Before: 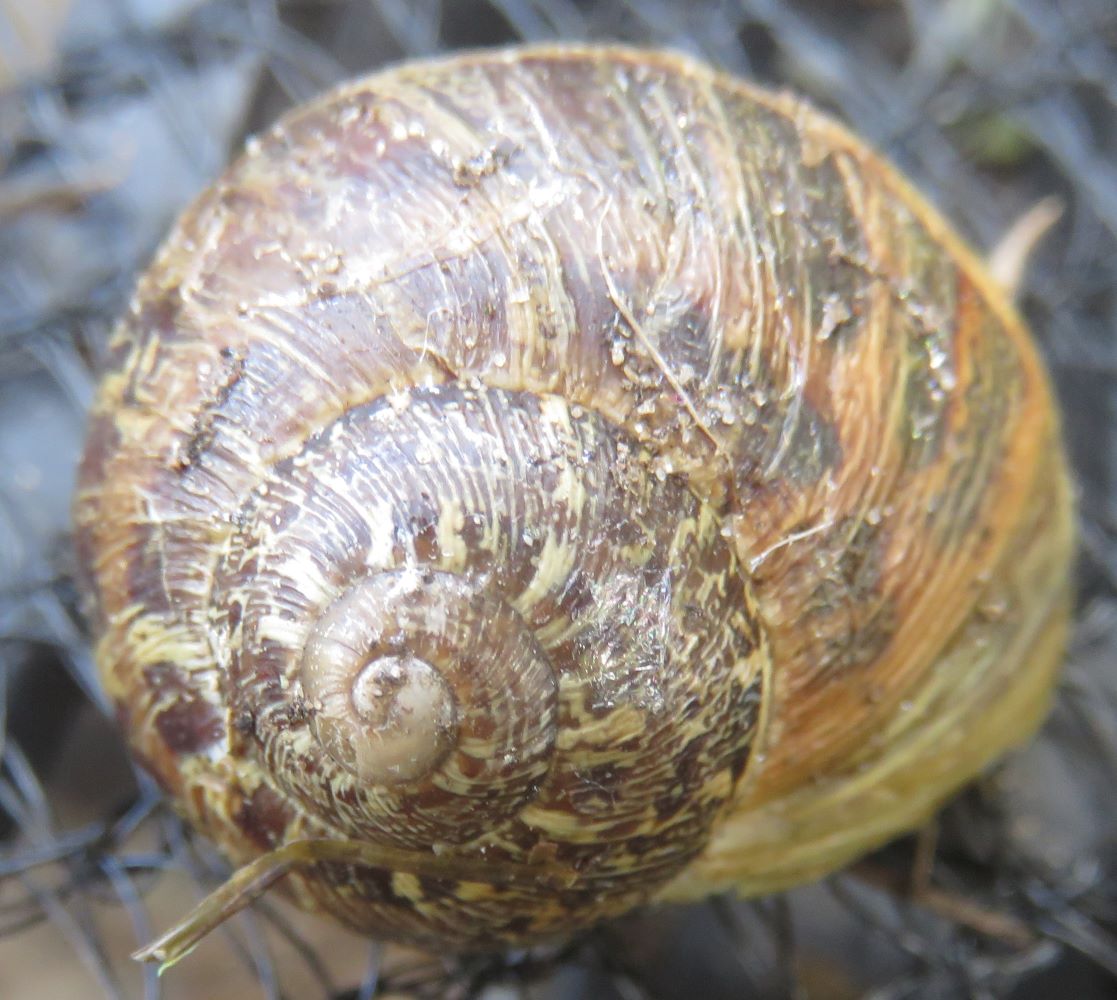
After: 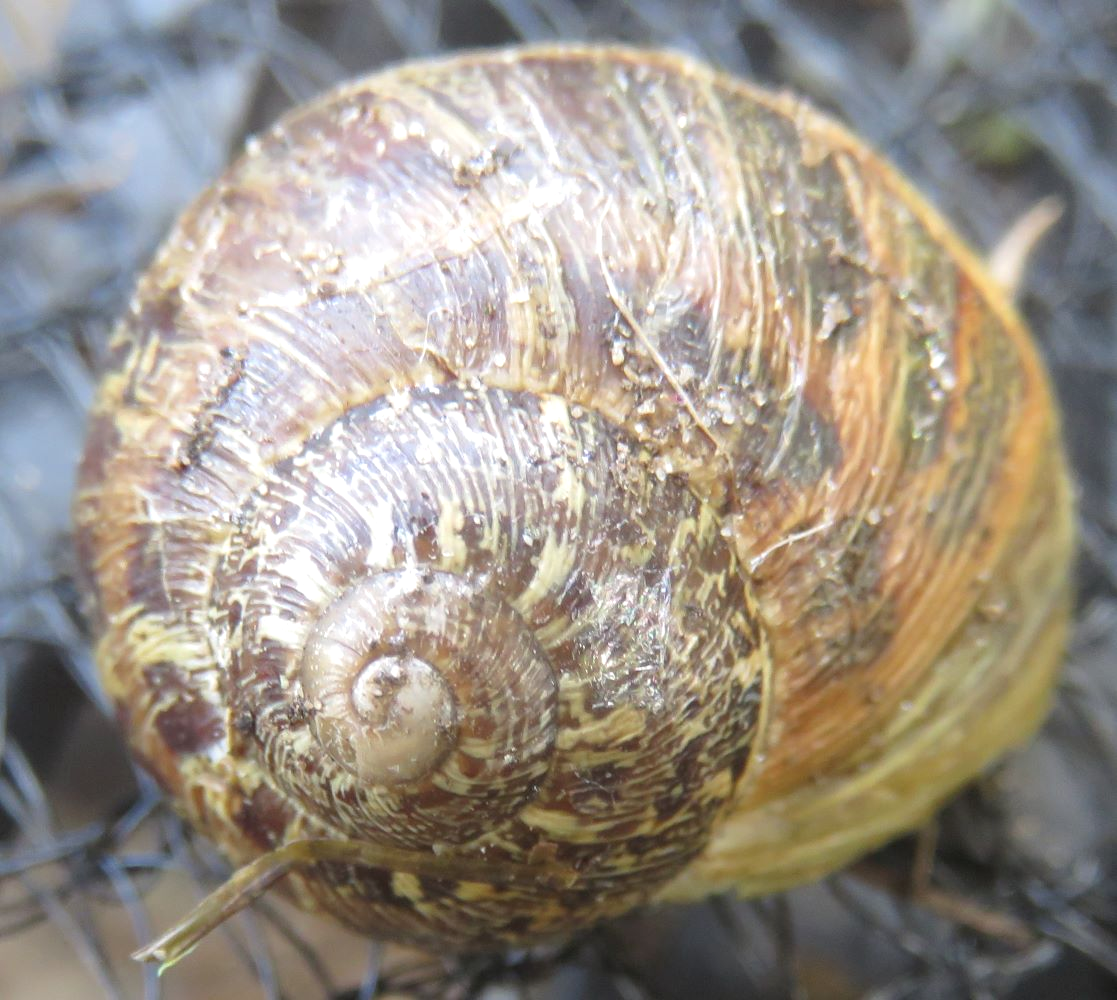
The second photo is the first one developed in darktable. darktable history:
exposure: exposure 0.162 EV, compensate exposure bias true, compensate highlight preservation false
